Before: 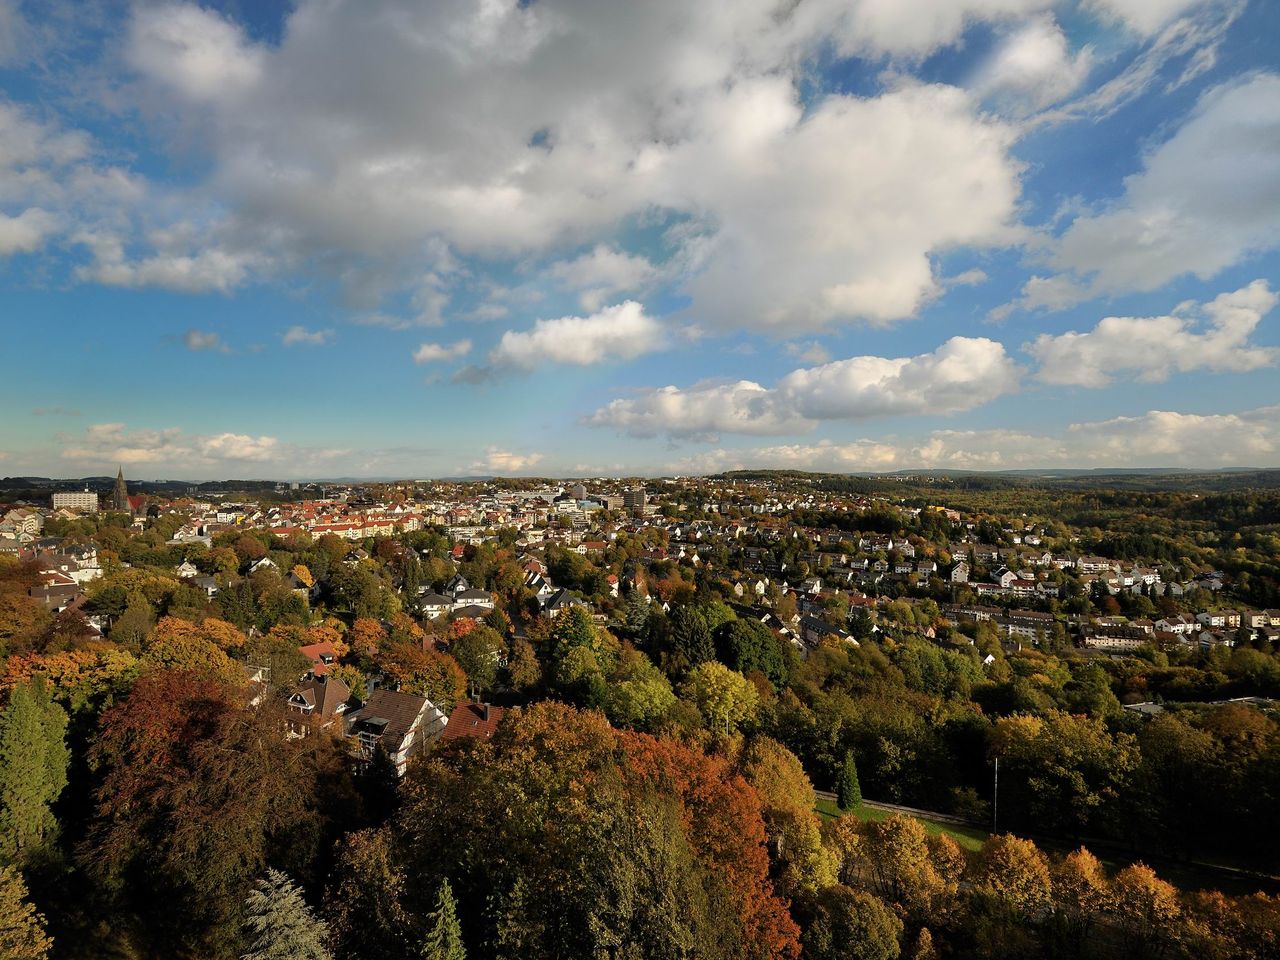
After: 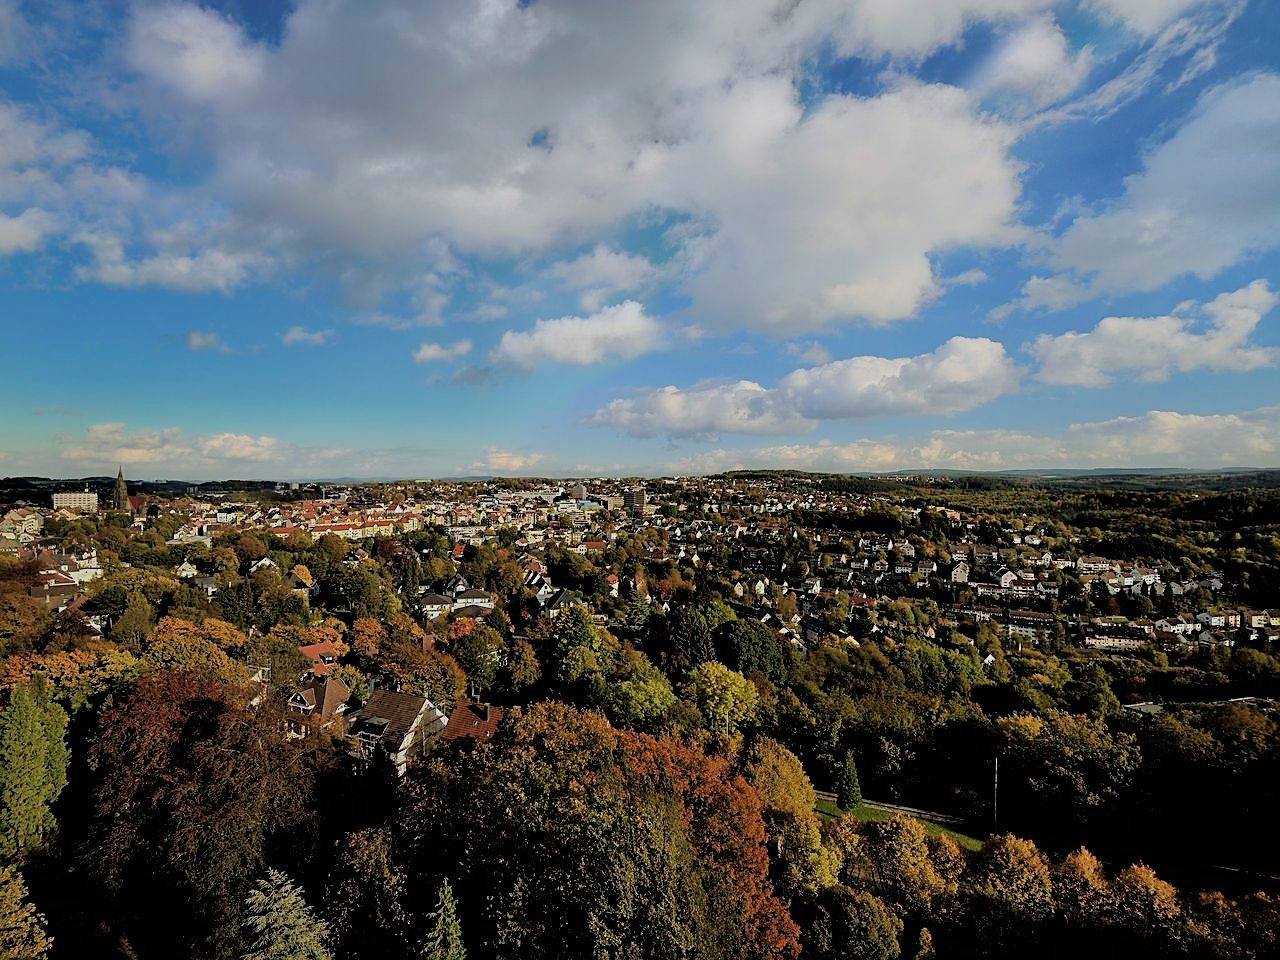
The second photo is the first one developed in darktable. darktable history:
white balance: red 0.967, blue 1.049
velvia: strength 40%
sharpen: on, module defaults
filmic rgb: black relative exposure -4.38 EV, white relative exposure 4.56 EV, hardness 2.37, contrast 1.05
